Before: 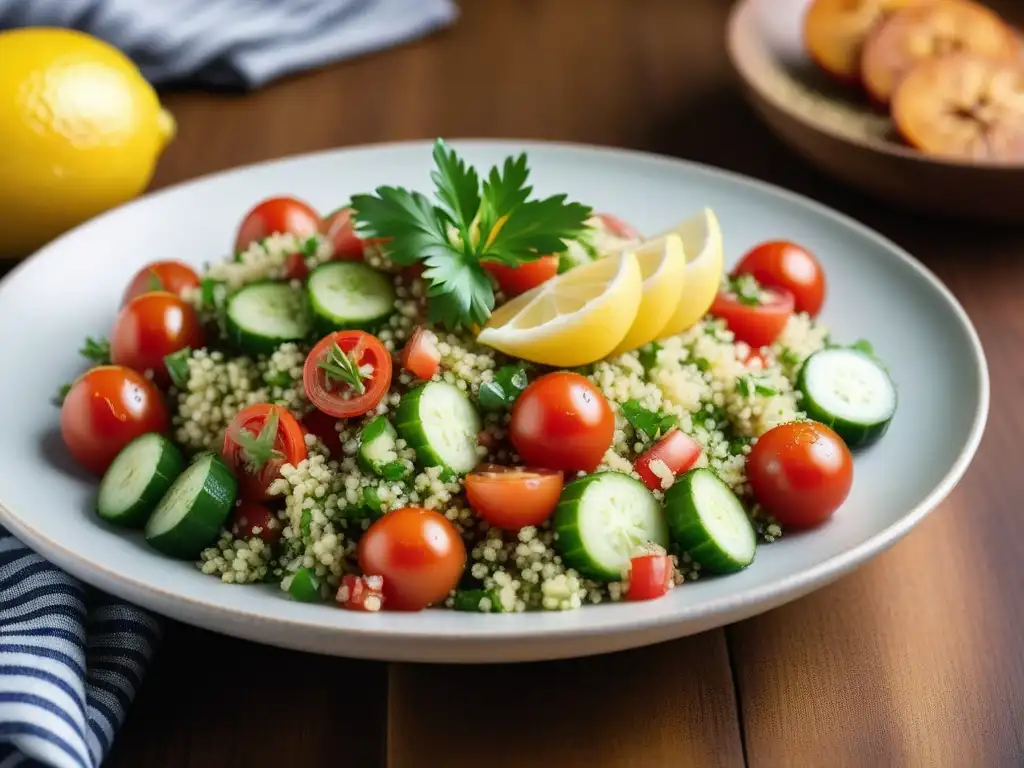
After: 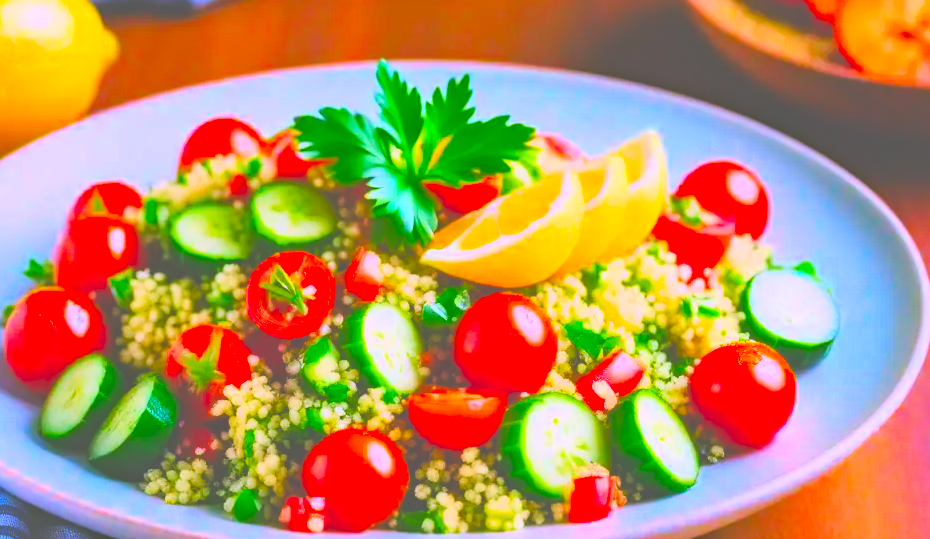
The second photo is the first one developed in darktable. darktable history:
shadows and highlights: on, module defaults
exposure: black level correction -0.071, exposure 0.5 EV, compensate highlight preservation false
white balance: red 1.042, blue 1.17
crop: left 5.596%, top 10.314%, right 3.534%, bottom 19.395%
contrast brightness saturation: contrast 0.26, brightness 0.02, saturation 0.87
haze removal: strength 0.29, distance 0.25, compatibility mode true, adaptive false
filmic rgb: black relative exposure -7.65 EV, white relative exposure 4.56 EV, hardness 3.61, color science v6 (2022)
color balance rgb: linear chroma grading › shadows 10%, linear chroma grading › highlights 10%, linear chroma grading › global chroma 15%, linear chroma grading › mid-tones 15%, perceptual saturation grading › global saturation 40%, perceptual saturation grading › highlights -25%, perceptual saturation grading › mid-tones 35%, perceptual saturation grading › shadows 35%, perceptual brilliance grading › global brilliance 11.29%, global vibrance 11.29%
